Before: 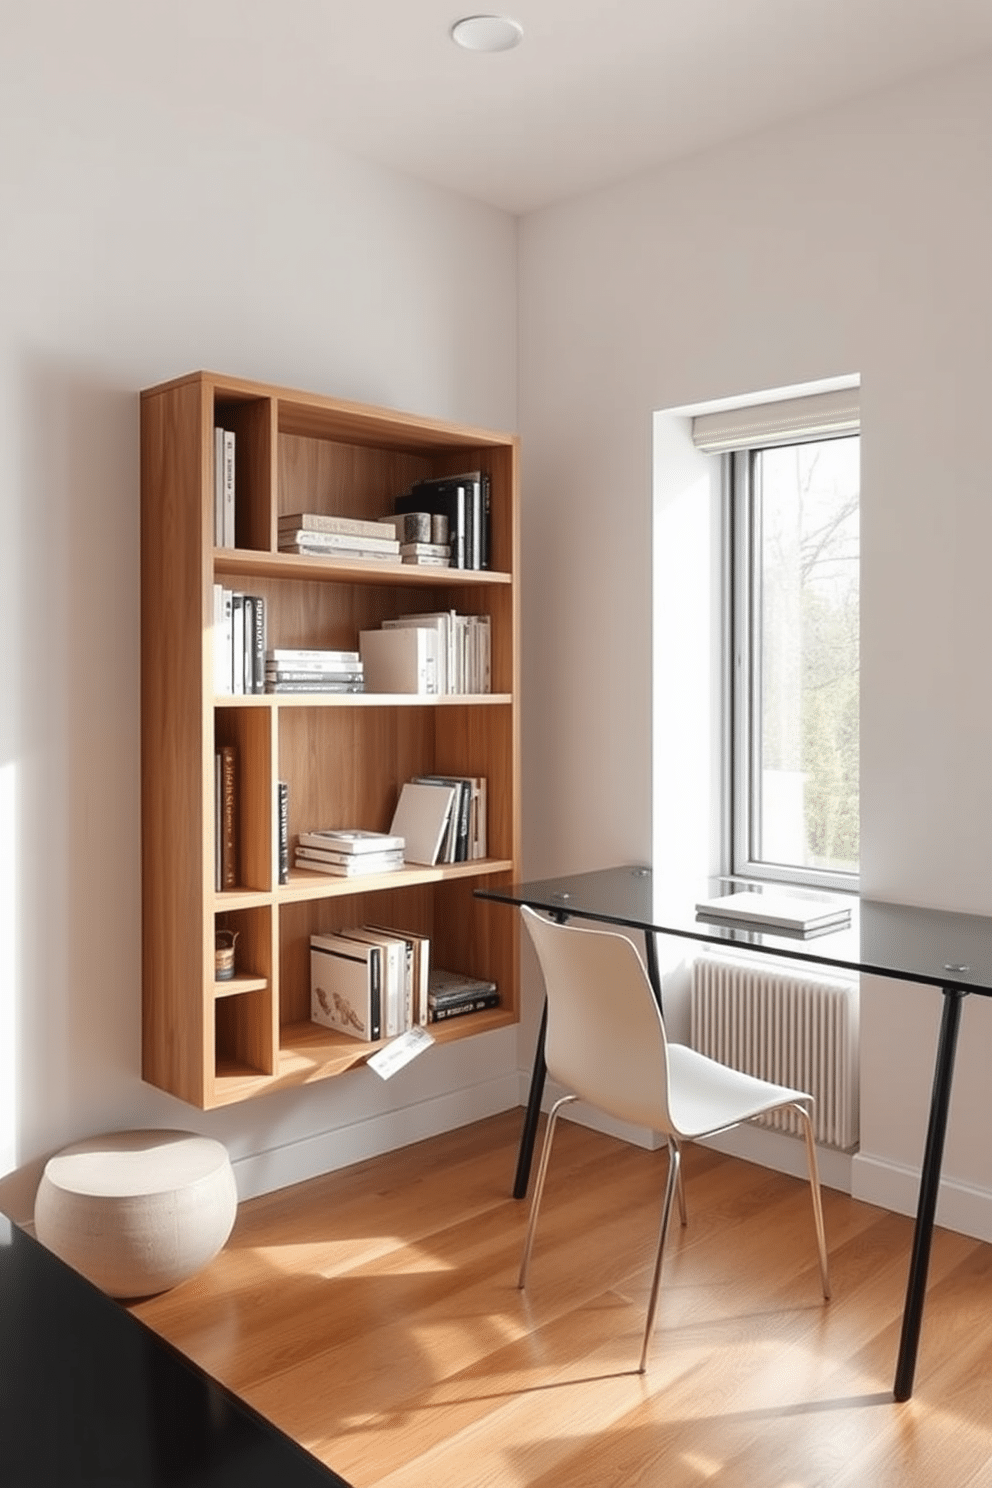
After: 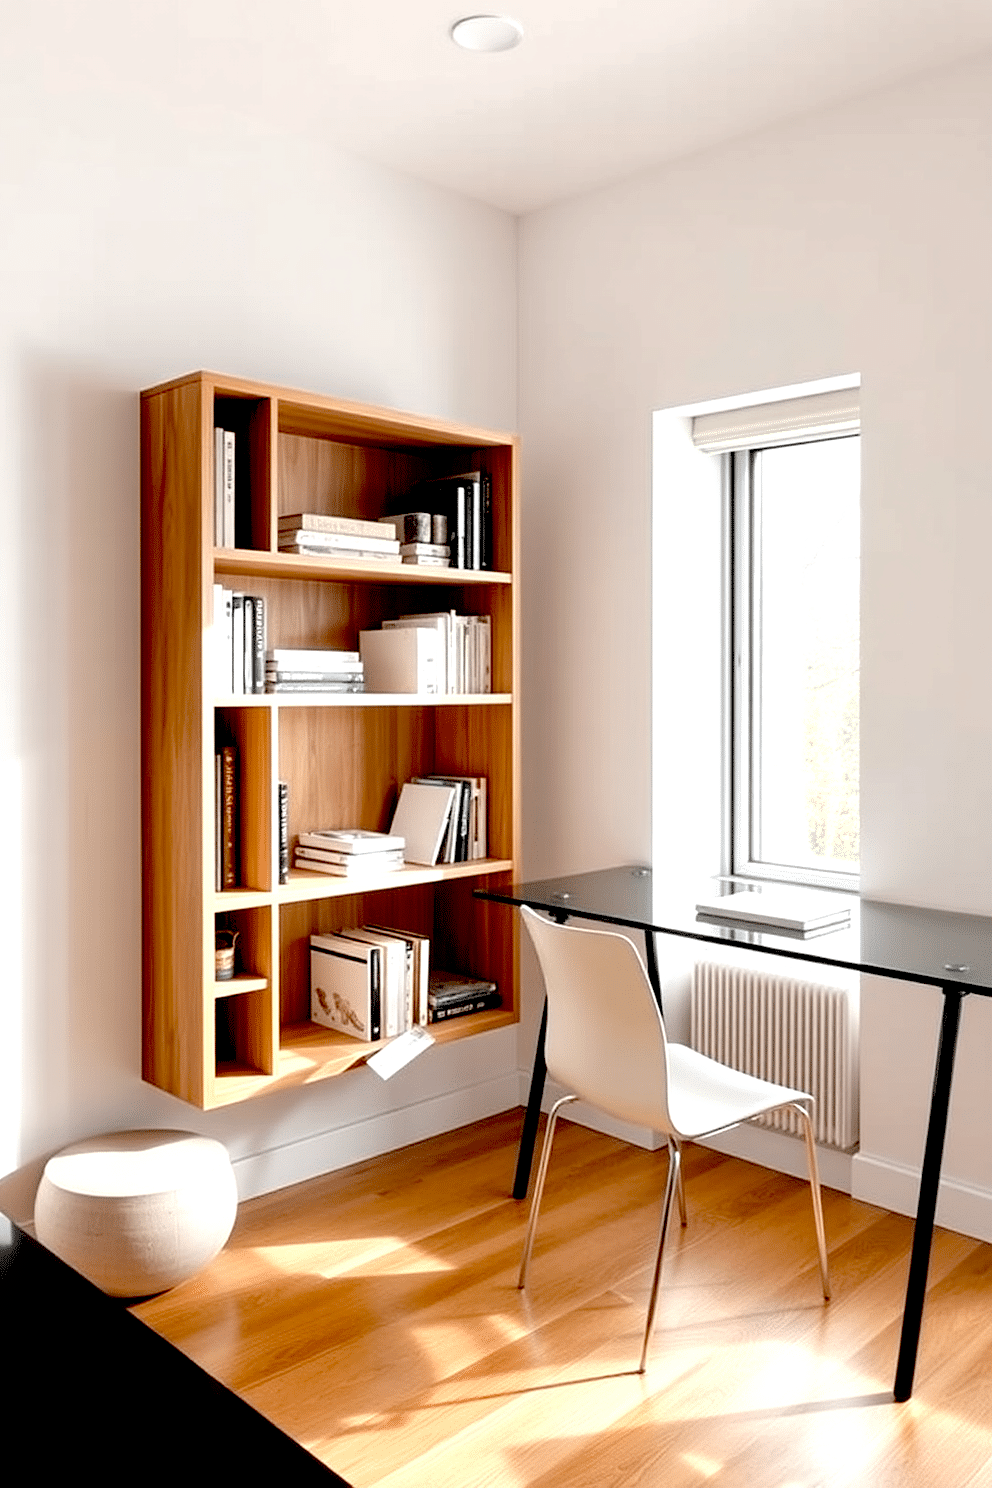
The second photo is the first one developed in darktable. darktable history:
color zones: curves: ch0 [(0, 0.558) (0.143, 0.559) (0.286, 0.529) (0.429, 0.505) (0.571, 0.5) (0.714, 0.5) (0.857, 0.5) (1, 0.558)]; ch1 [(0, 0.469) (0.01, 0.469) (0.12, 0.446) (0.248, 0.469) (0.5, 0.5) (0.748, 0.5) (0.99, 0.469) (1, 0.469)]
exposure: black level correction 0.042, exposure 0.499 EV, compensate exposure bias true, compensate highlight preservation false
